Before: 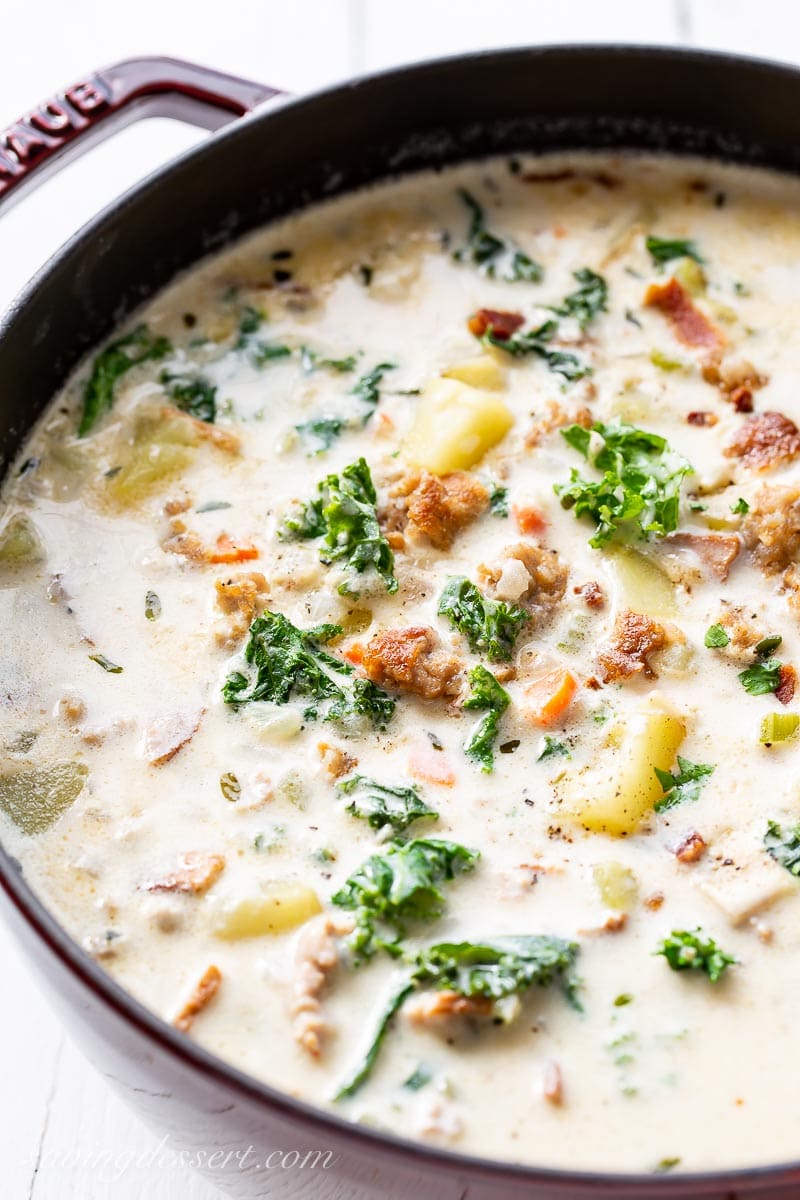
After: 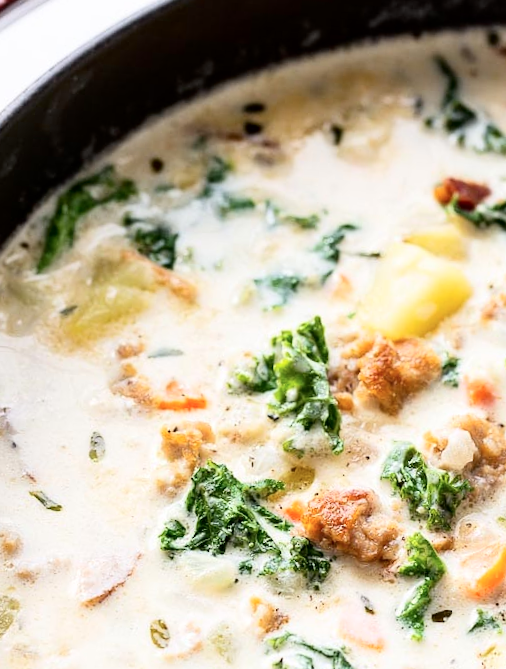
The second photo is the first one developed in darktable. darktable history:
crop and rotate: angle -4.64°, left 1.977%, top 7.071%, right 27.252%, bottom 30.539%
tone curve: curves: ch0 [(0, 0) (0.004, 0.001) (0.133, 0.112) (0.325, 0.362) (0.832, 0.893) (1, 1)], color space Lab, independent channels, preserve colors none
